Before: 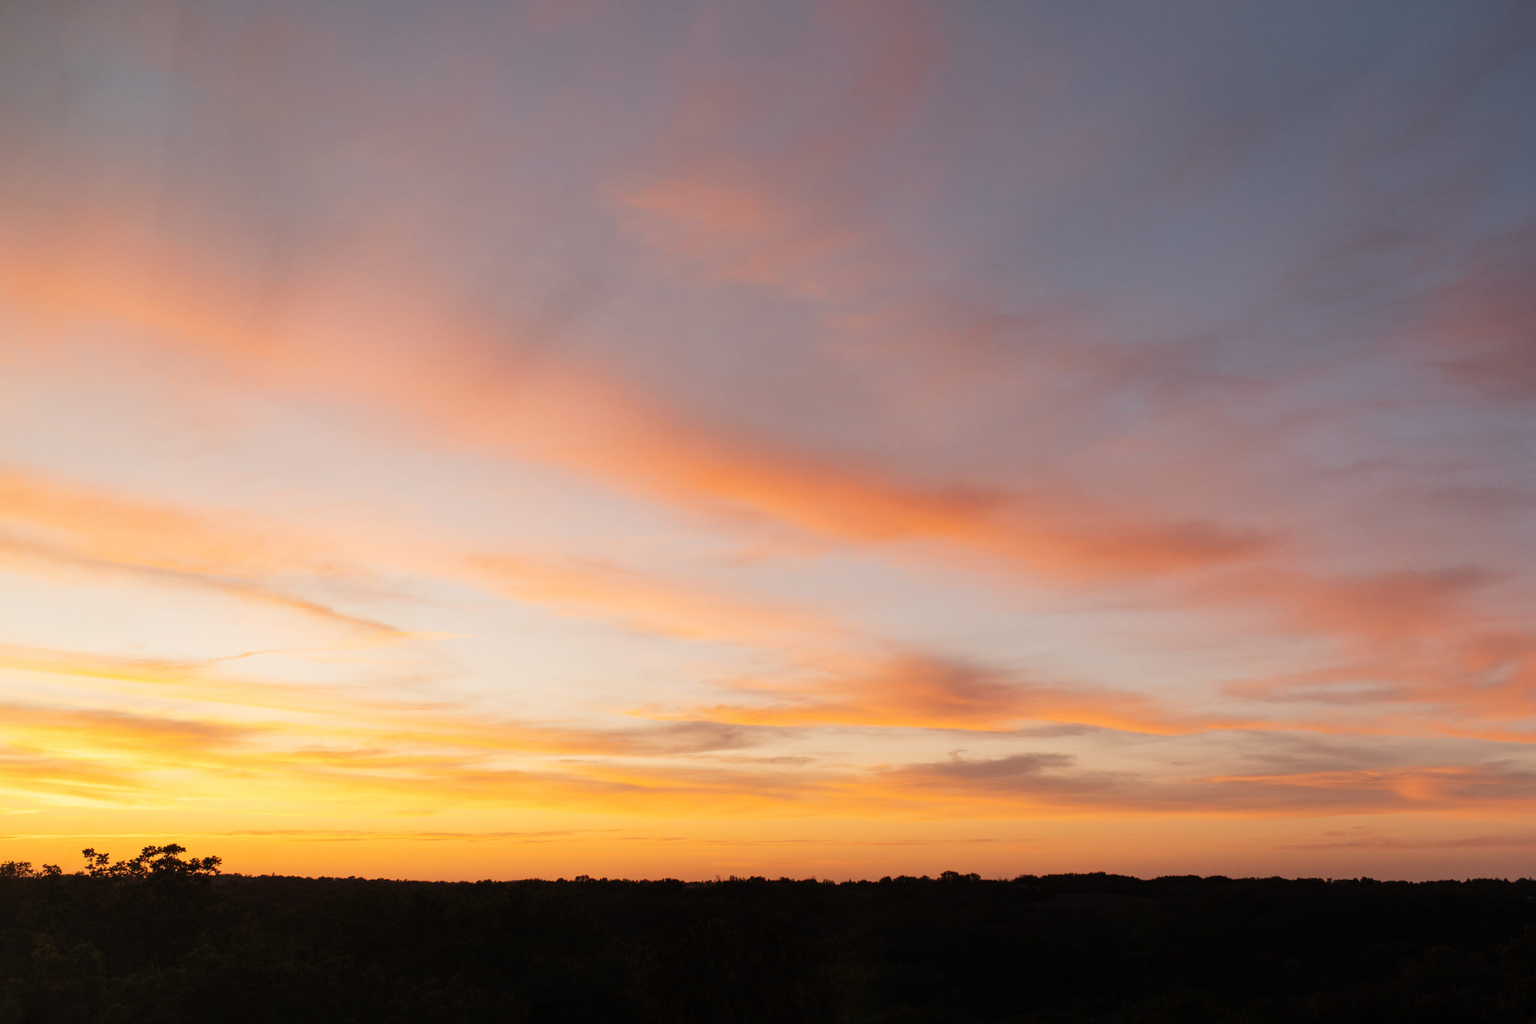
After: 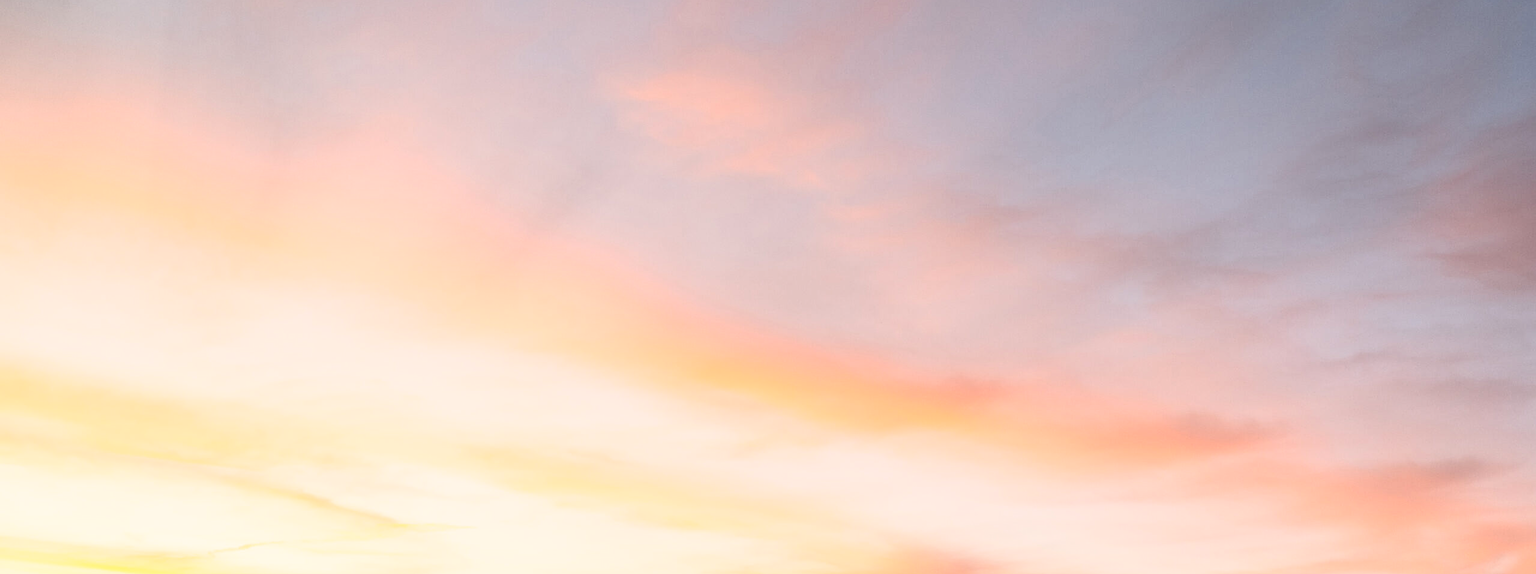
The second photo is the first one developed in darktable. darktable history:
crop and rotate: top 10.605%, bottom 33.274%
contrast brightness saturation: contrast 0.39, brightness 0.53
rotate and perspective: crop left 0, crop top 0
sharpen: on, module defaults
